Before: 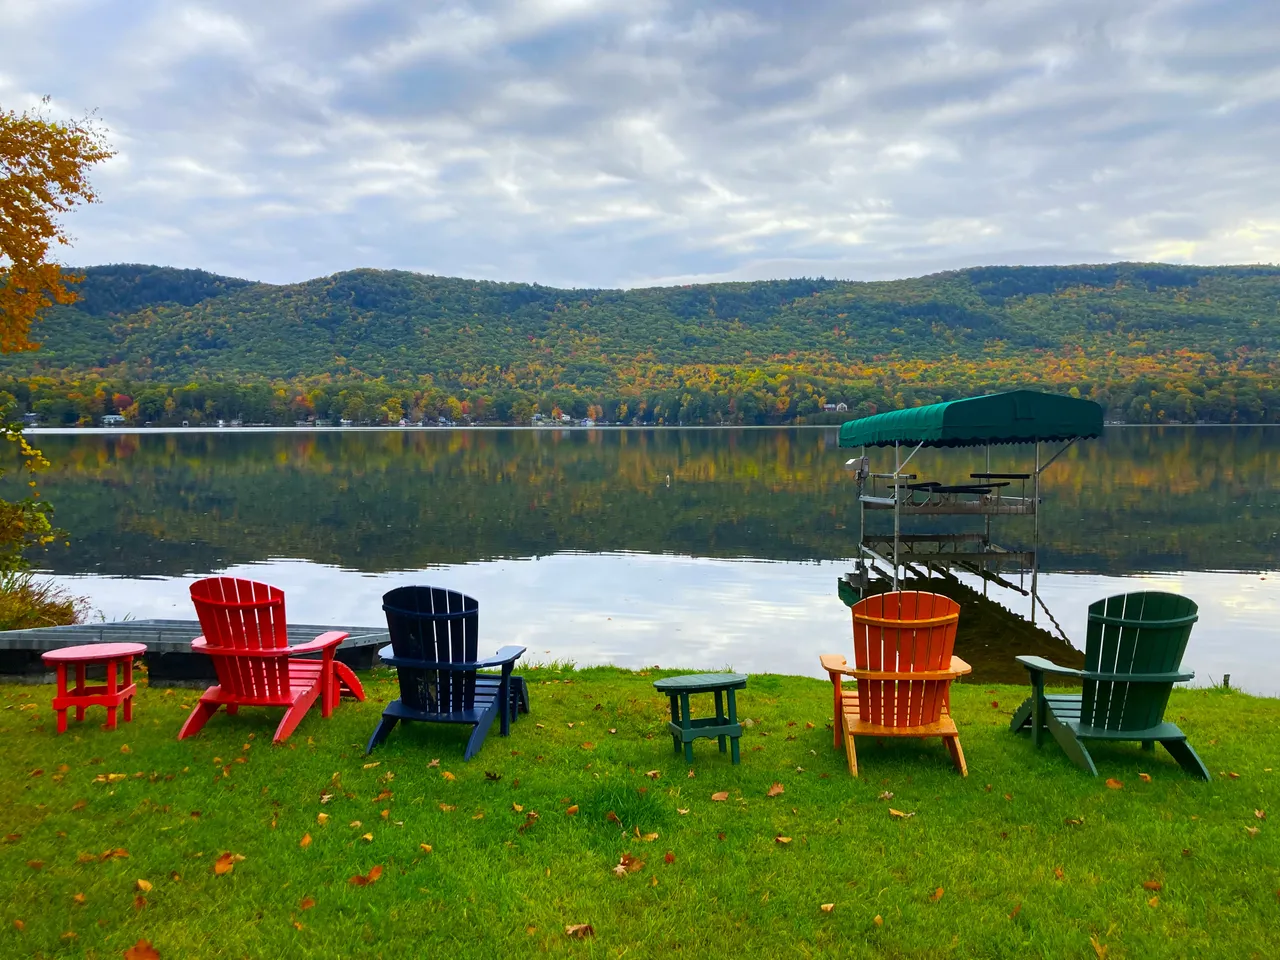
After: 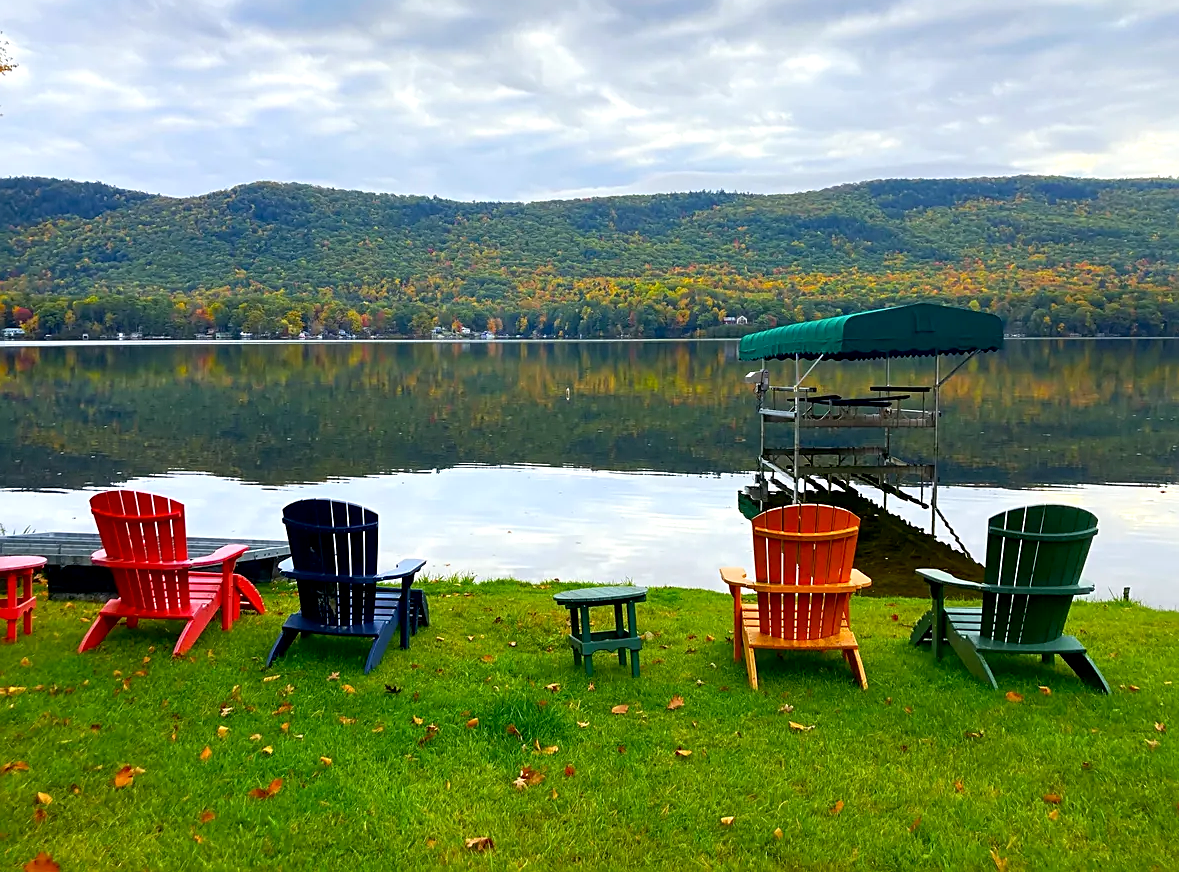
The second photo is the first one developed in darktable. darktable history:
exposure: black level correction 0.005, exposure 0.275 EV, compensate highlight preservation false
crop and rotate: left 7.863%, top 9.106%
sharpen: on, module defaults
